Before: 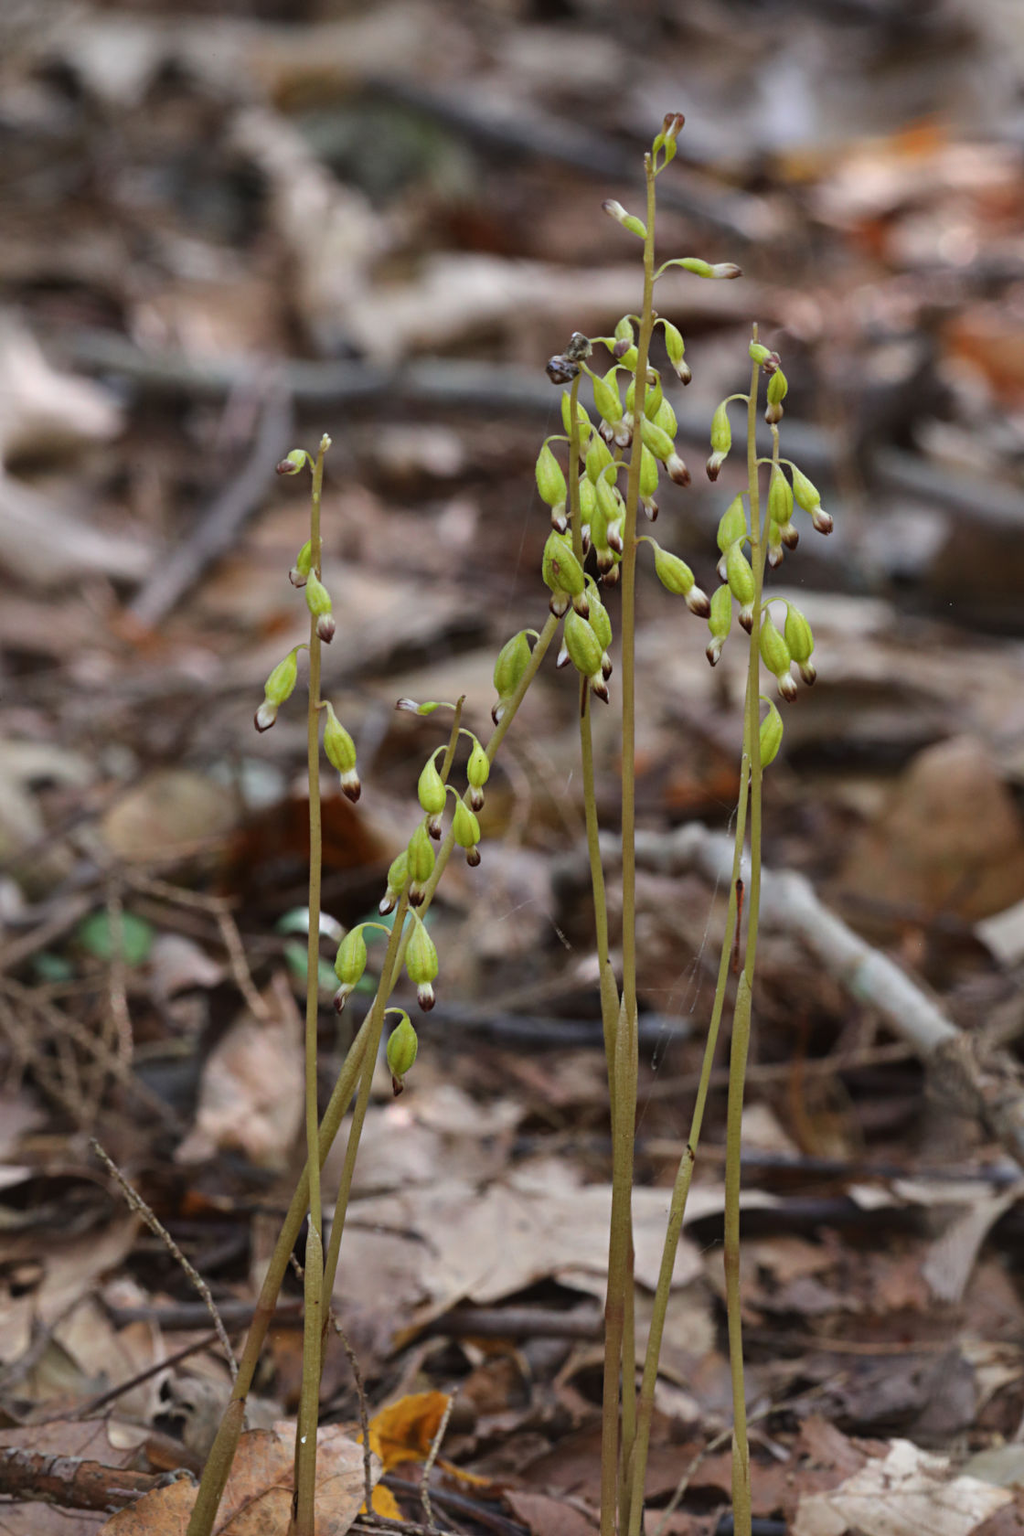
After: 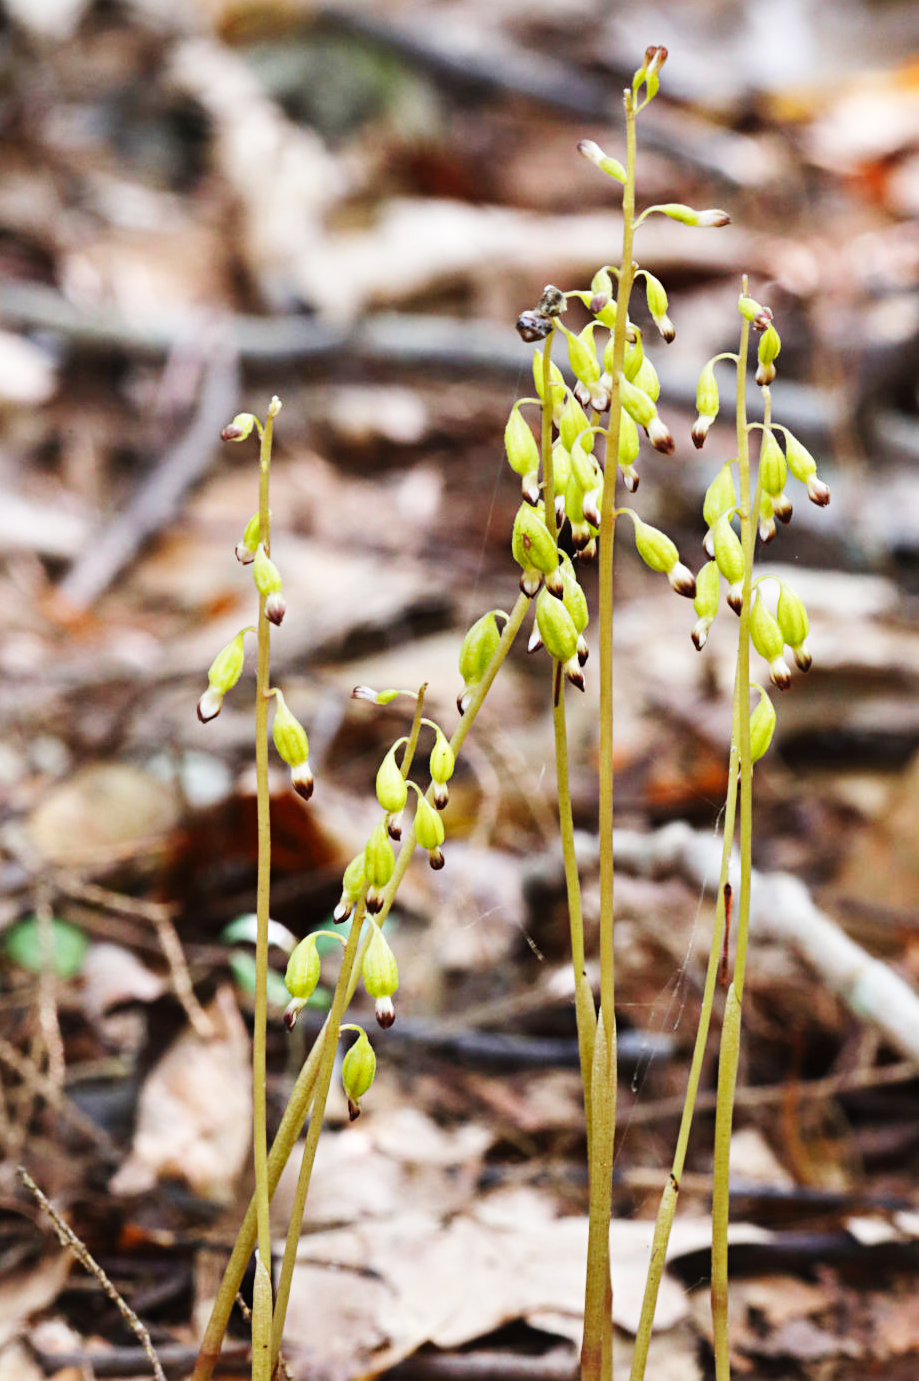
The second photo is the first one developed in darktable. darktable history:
crop and rotate: left 7.257%, top 4.689%, right 10.601%, bottom 13.051%
base curve: curves: ch0 [(0, 0.003) (0.001, 0.002) (0.006, 0.004) (0.02, 0.022) (0.048, 0.086) (0.094, 0.234) (0.162, 0.431) (0.258, 0.629) (0.385, 0.8) (0.548, 0.918) (0.751, 0.988) (1, 1)], preserve colors none
